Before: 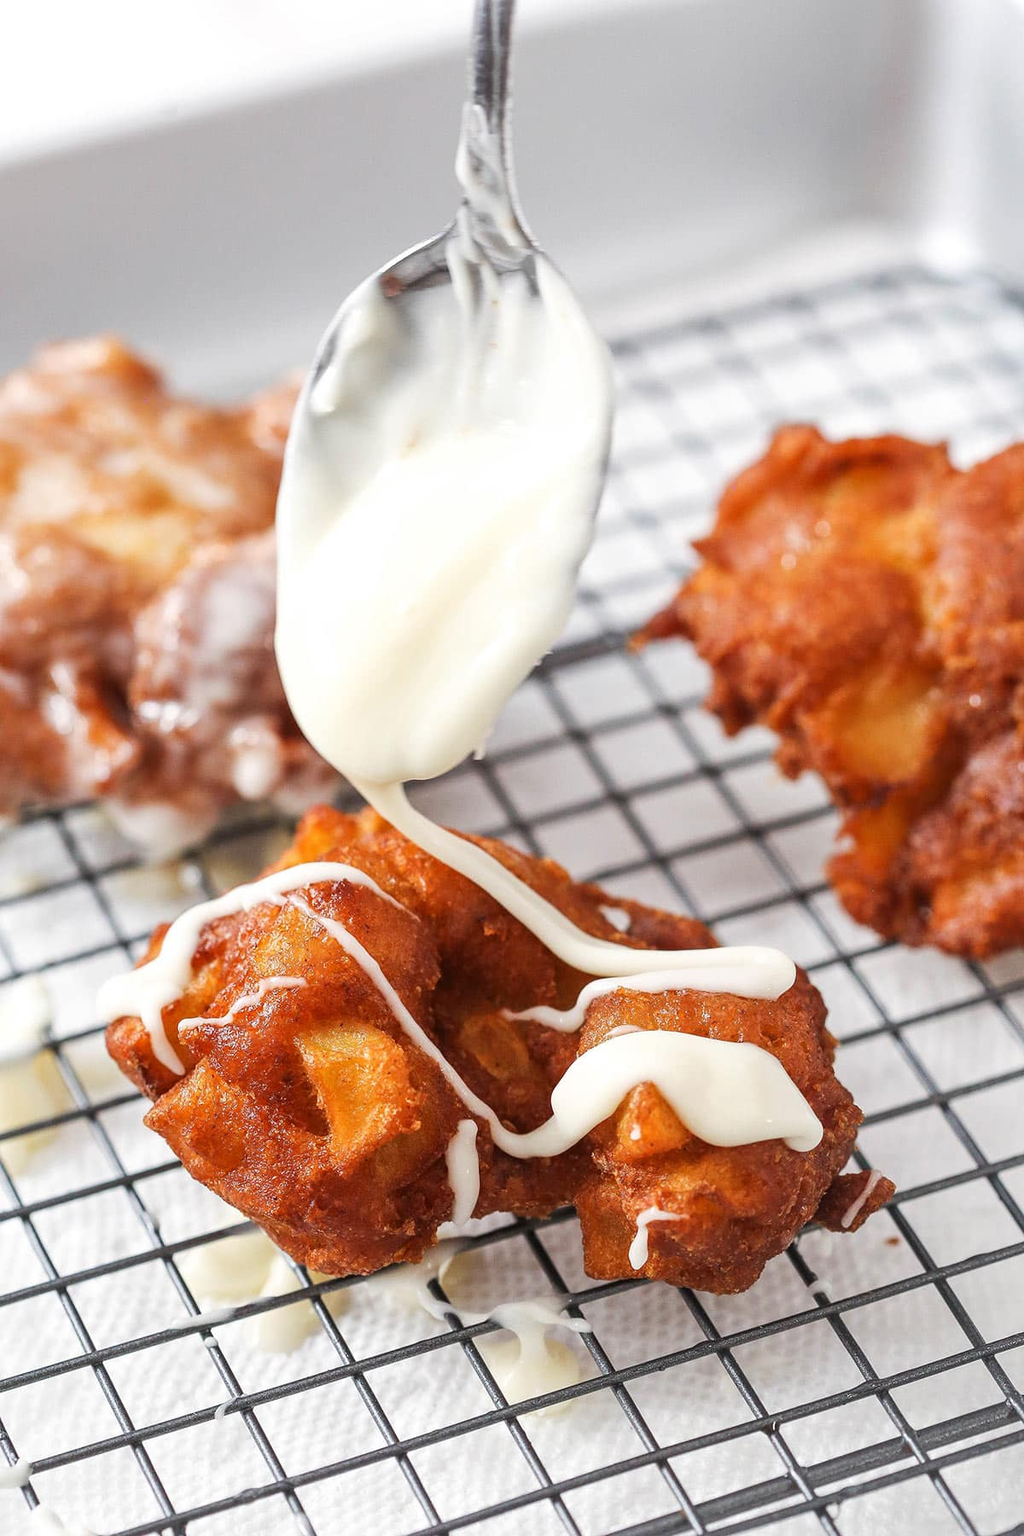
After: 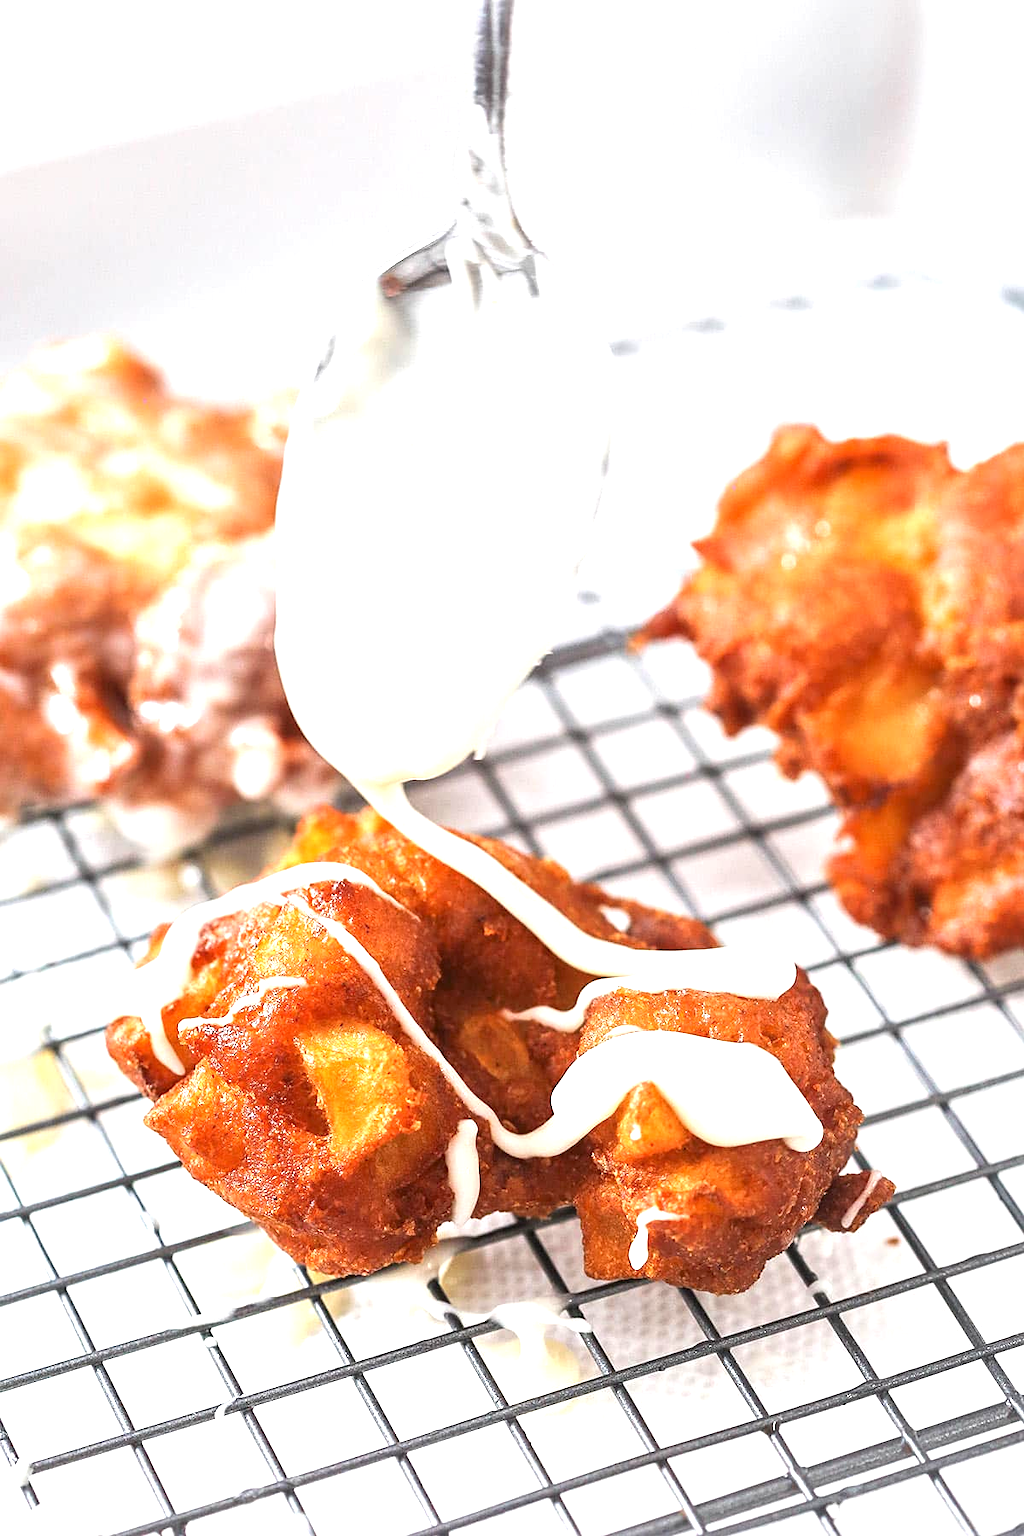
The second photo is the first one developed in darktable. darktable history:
sharpen: amount 0.211
exposure: exposure 1 EV, compensate highlight preservation false
